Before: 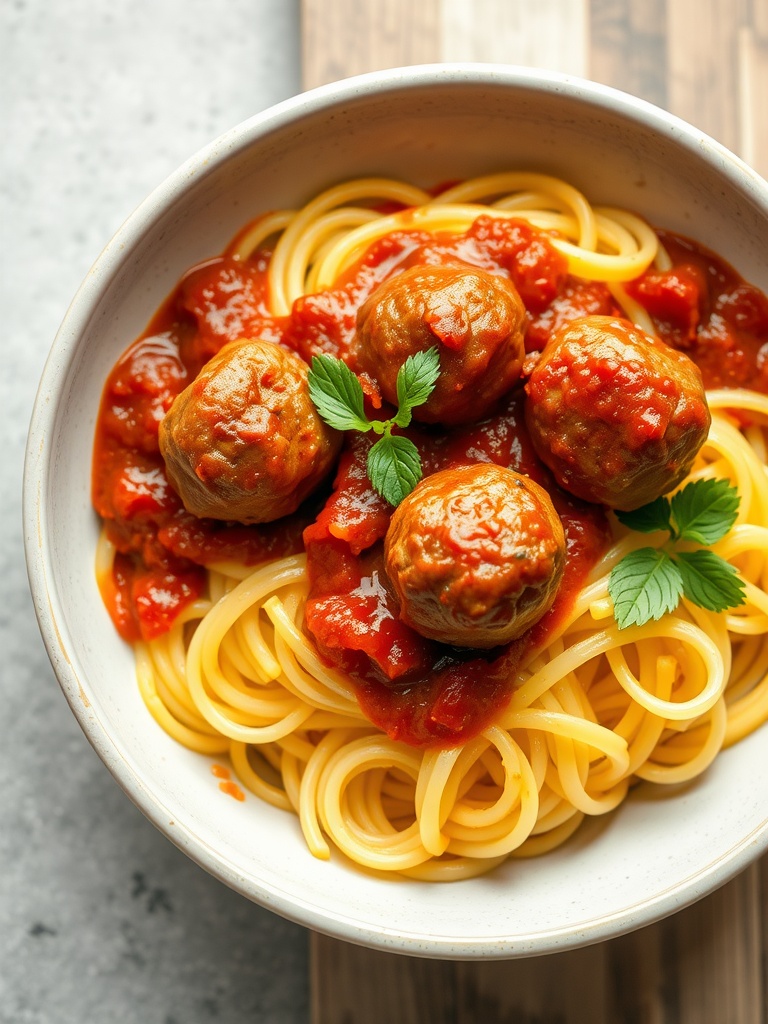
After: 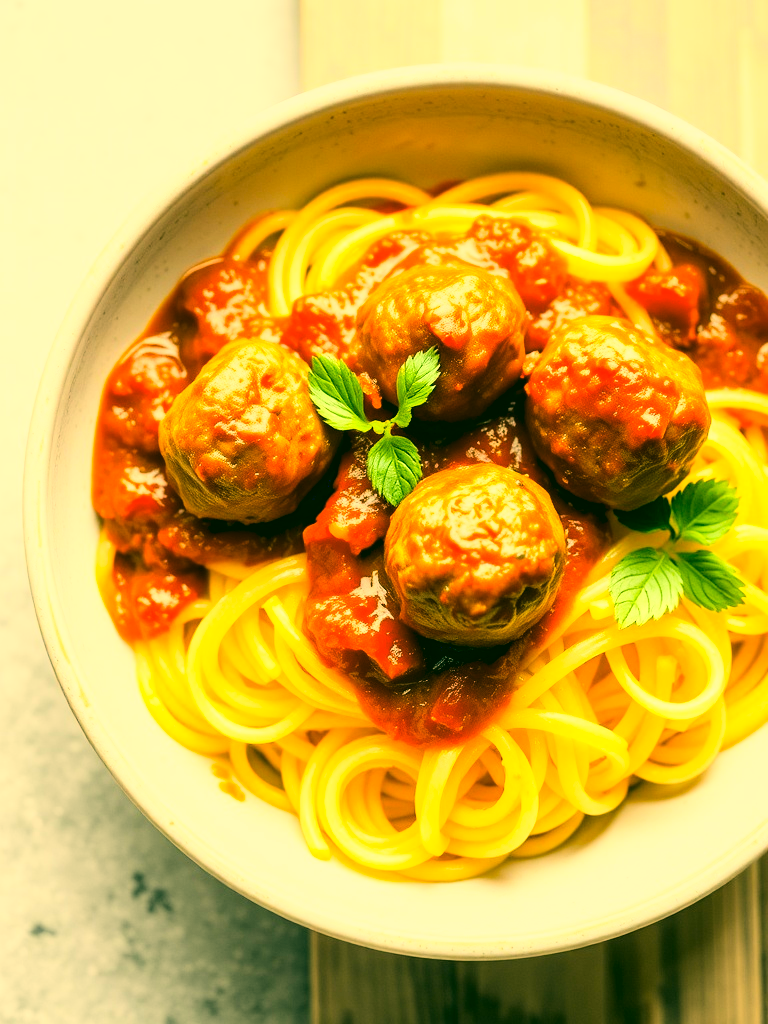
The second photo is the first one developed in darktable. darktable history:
base curve: curves: ch0 [(0, 0.003) (0.001, 0.002) (0.006, 0.004) (0.02, 0.022) (0.048, 0.086) (0.094, 0.234) (0.162, 0.431) (0.258, 0.629) (0.385, 0.8) (0.548, 0.918) (0.751, 0.988) (1, 1)]
tone equalizer: on, module defaults
color correction: highlights a* 5.65, highlights b* 33.59, shadows a* -25.63, shadows b* 4
